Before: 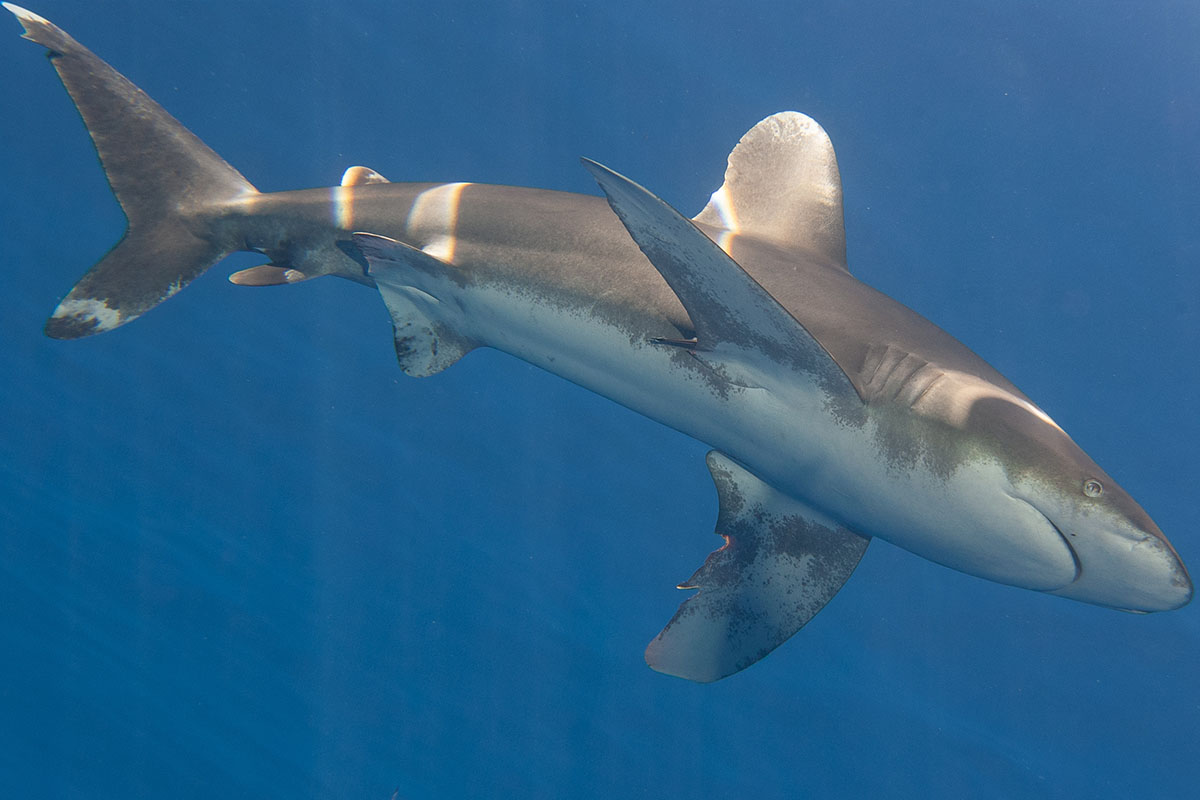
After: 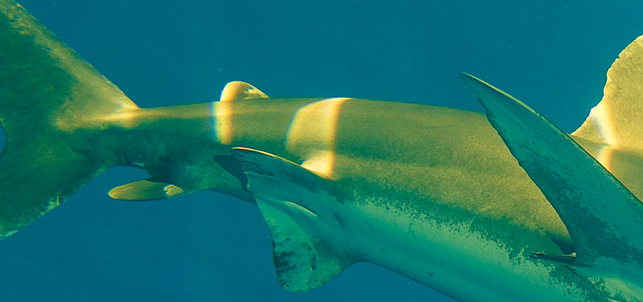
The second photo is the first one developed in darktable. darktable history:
velvia: strength 74%
crop: left 10.121%, top 10.631%, right 36.218%, bottom 51.526%
color correction: highlights a* 1.83, highlights b* 34.02, shadows a* -36.68, shadows b* -5.48
